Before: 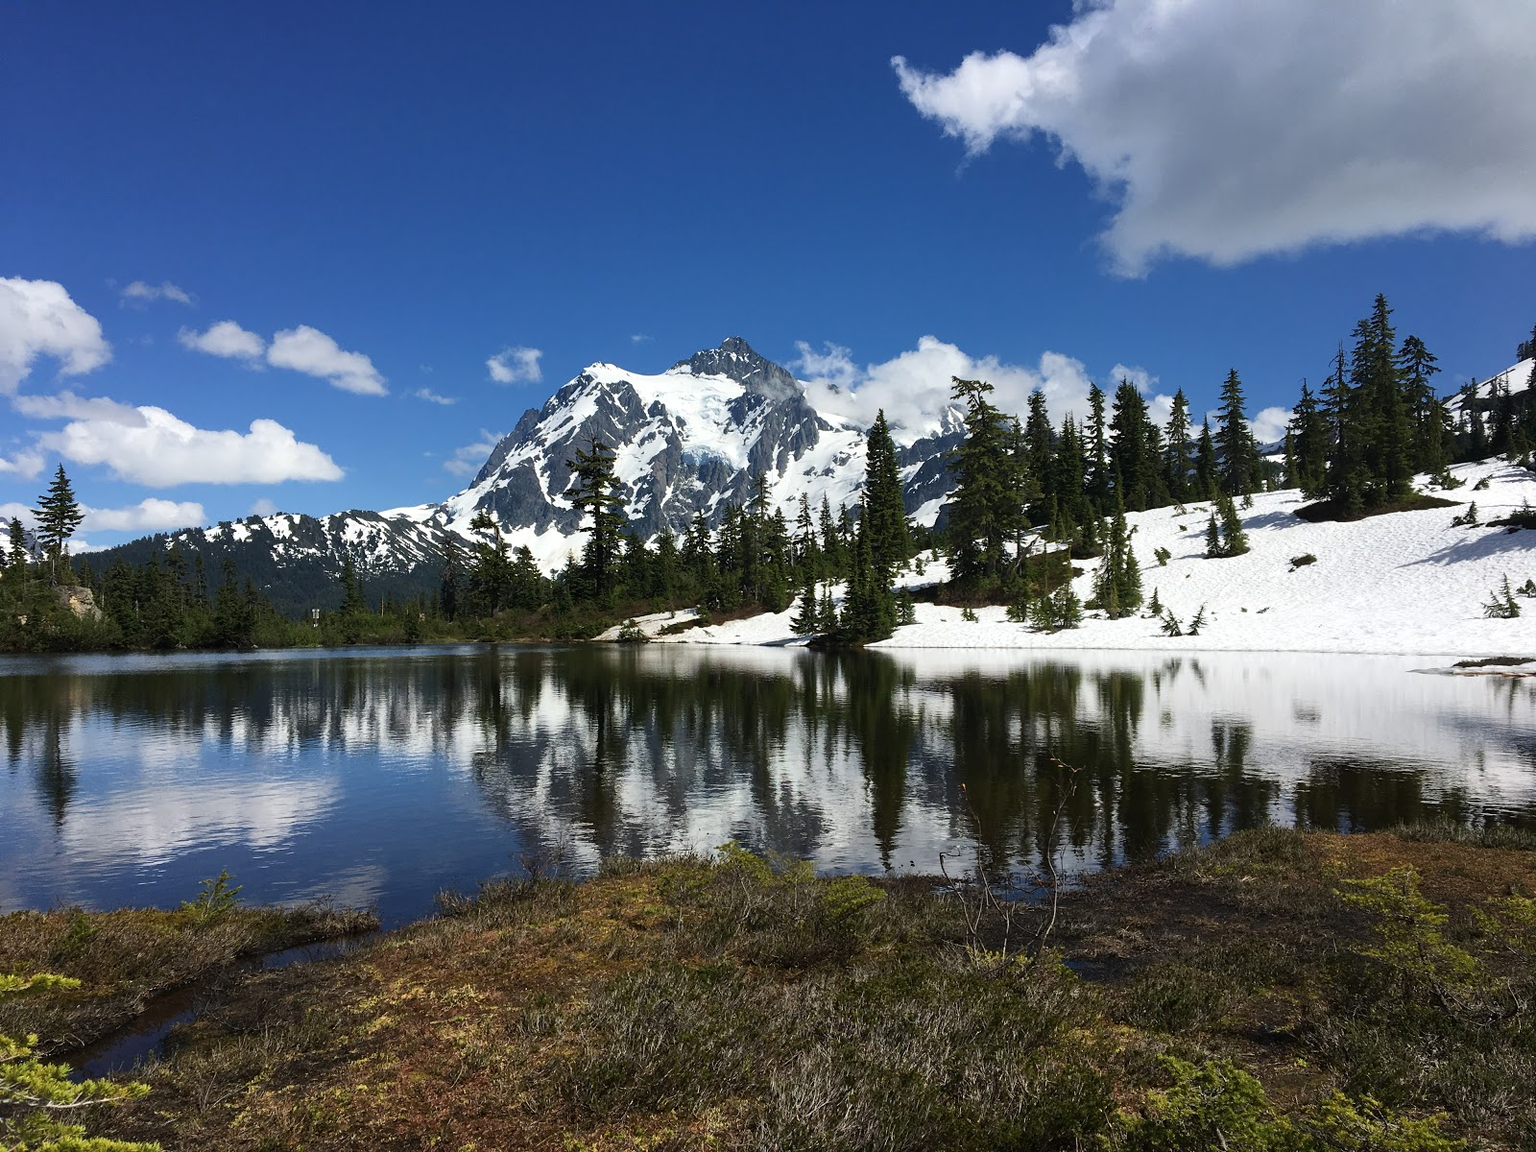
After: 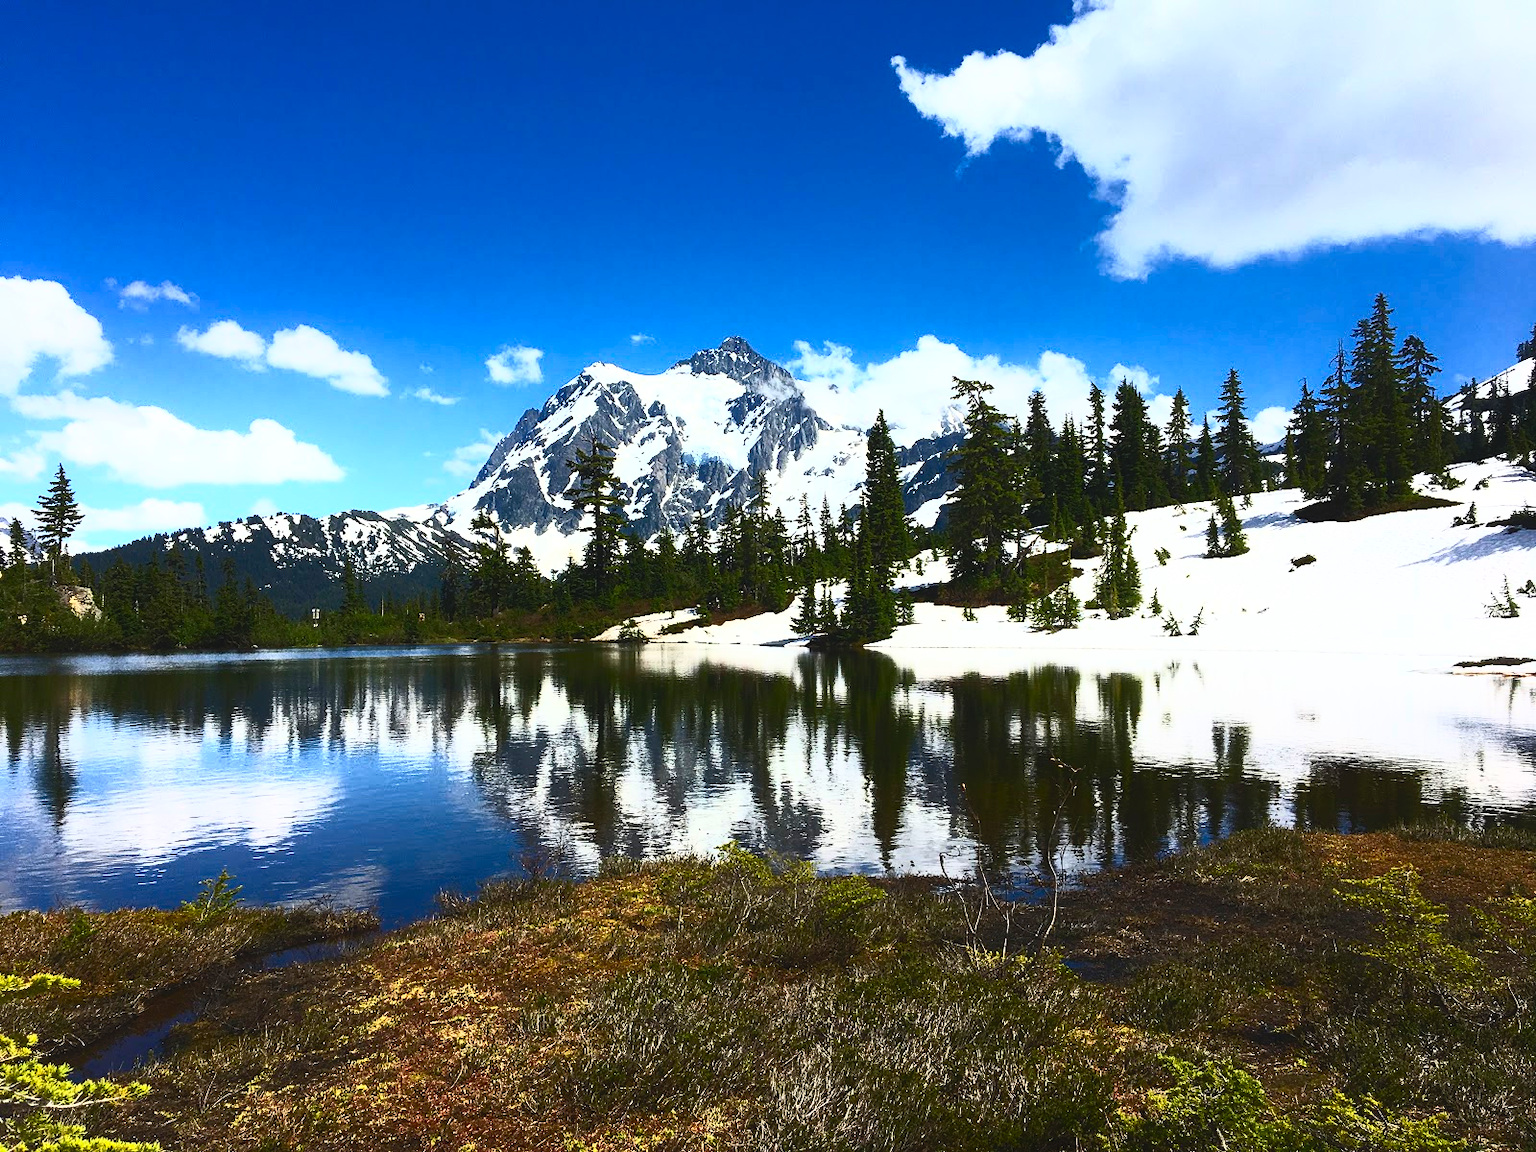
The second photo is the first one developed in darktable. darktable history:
contrast brightness saturation: contrast 0.82, brightness 0.598, saturation 0.606
contrast equalizer: y [[0.5, 0.488, 0.462, 0.461, 0.491, 0.5], [0.5 ×6], [0.5 ×6], [0 ×6], [0 ×6]]
